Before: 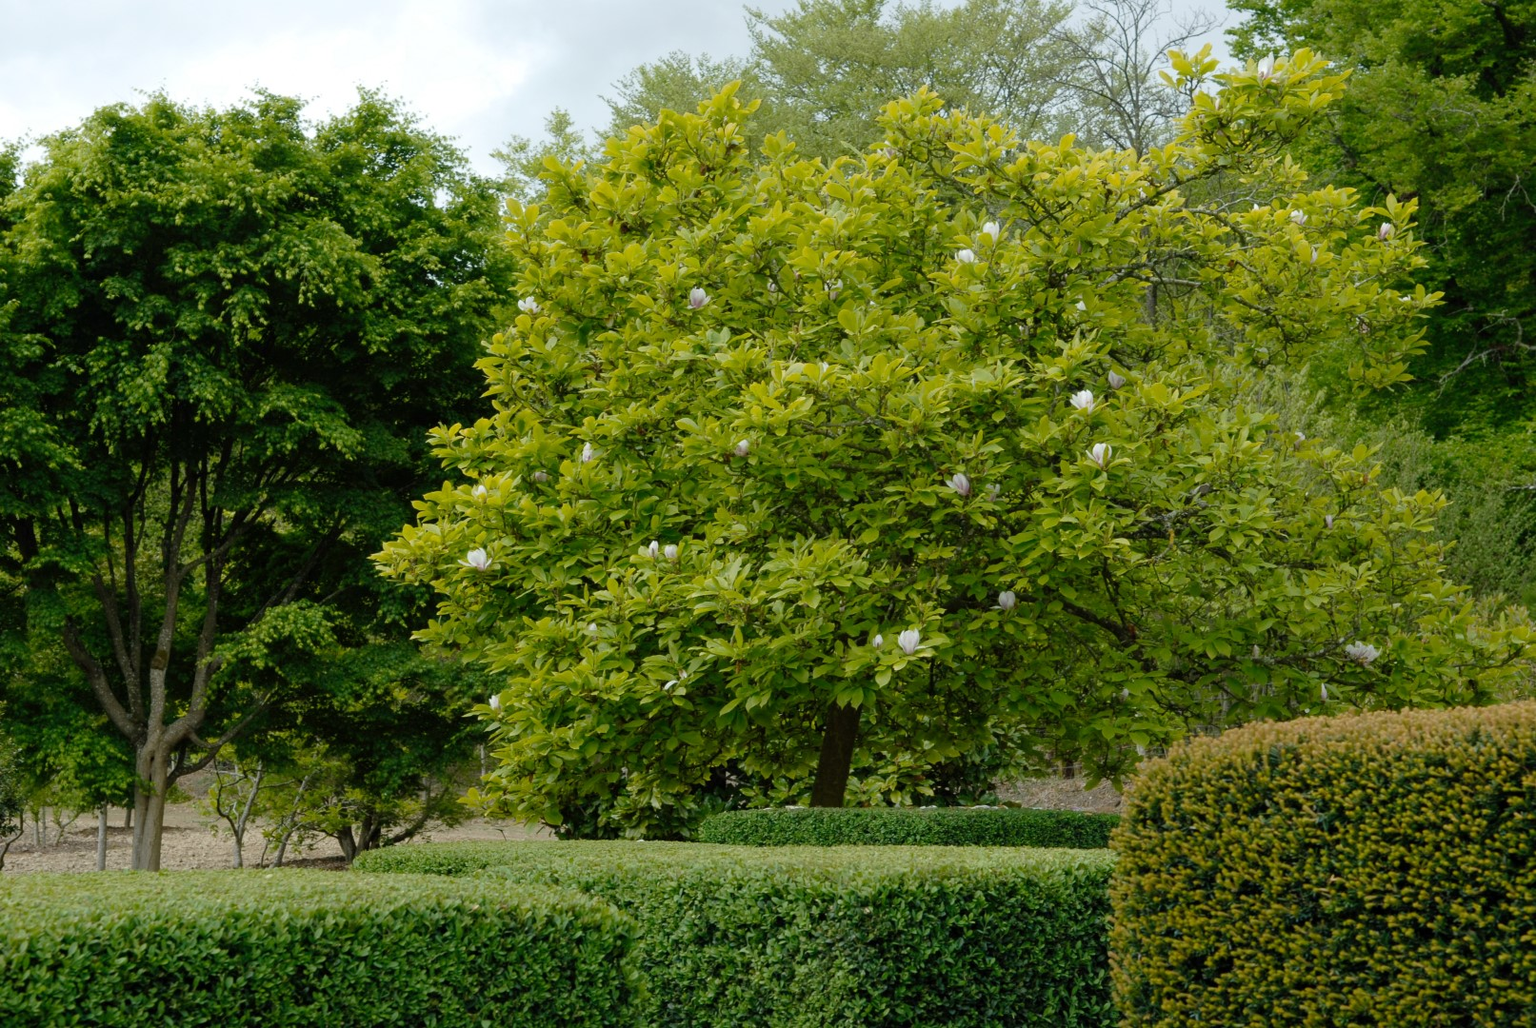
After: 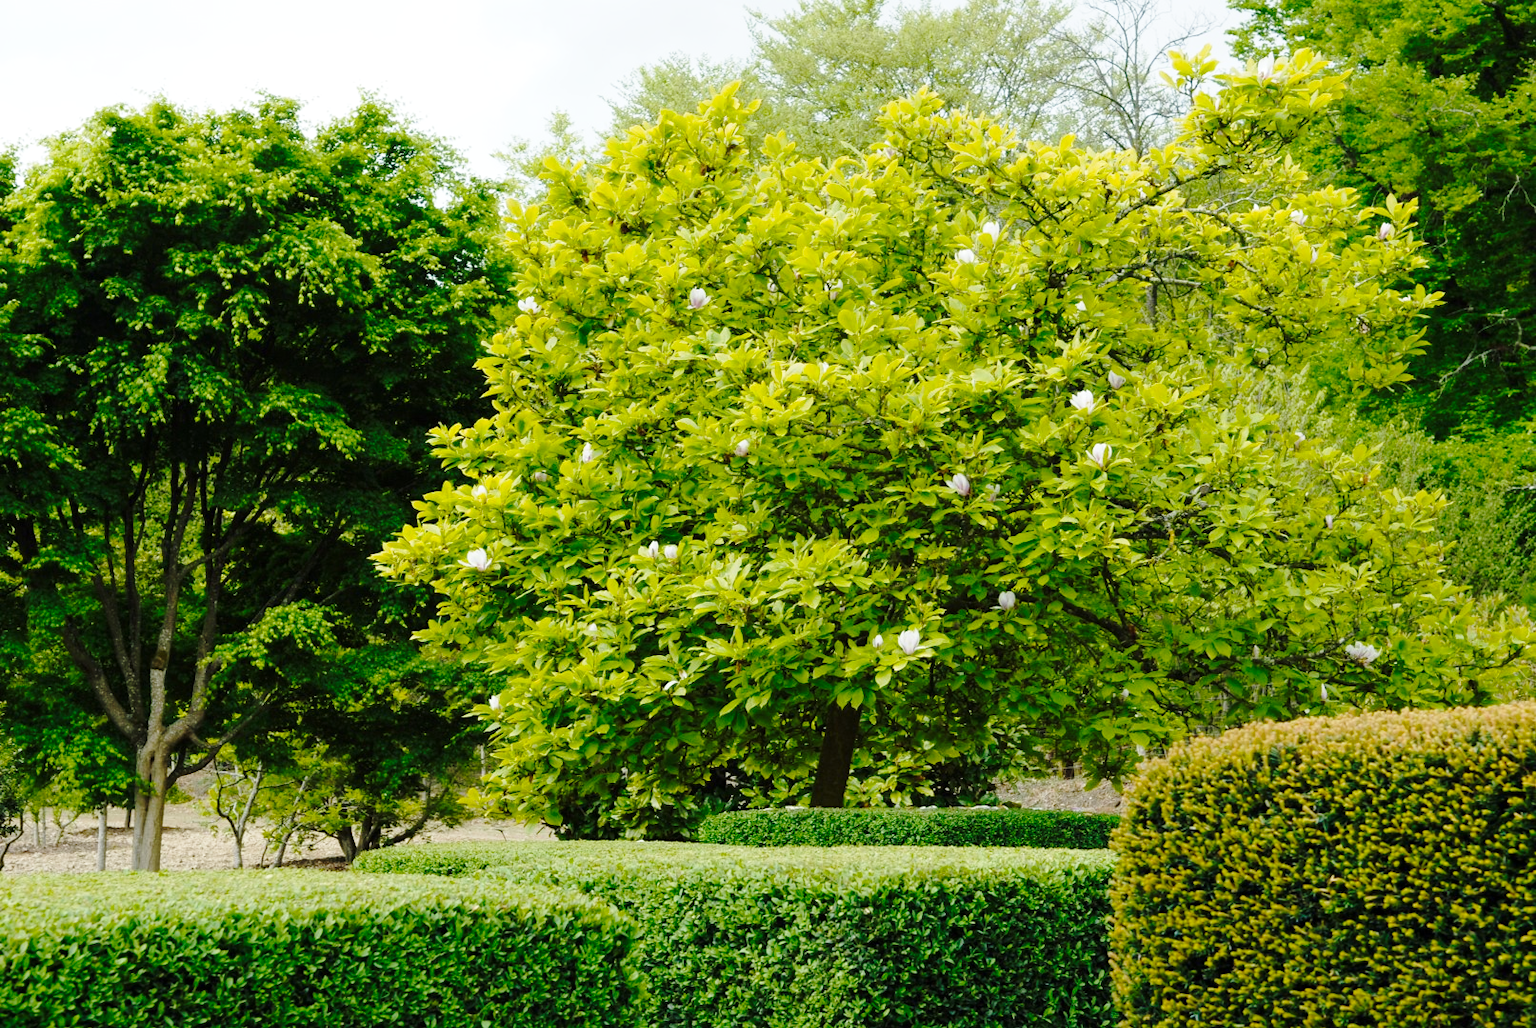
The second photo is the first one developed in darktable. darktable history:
base curve: curves: ch0 [(0, 0) (0.032, 0.037) (0.105, 0.228) (0.435, 0.76) (0.856, 0.983) (1, 1)], preserve colors none
exposure: compensate highlight preservation false
